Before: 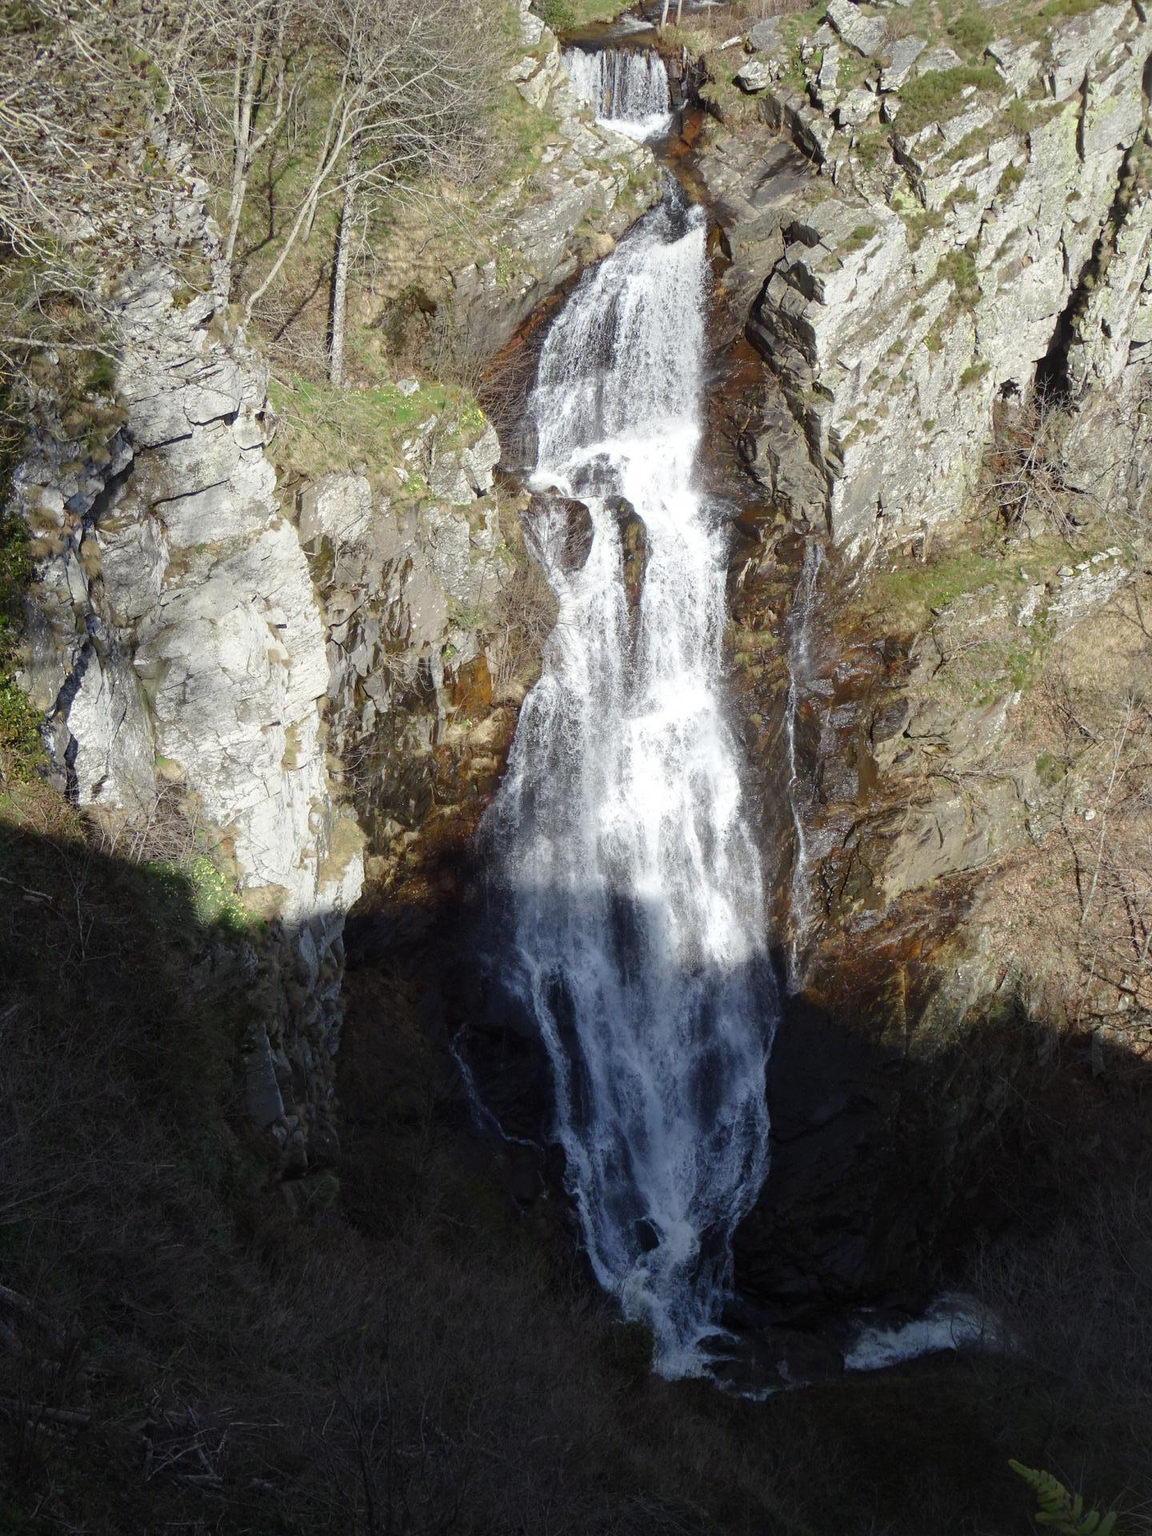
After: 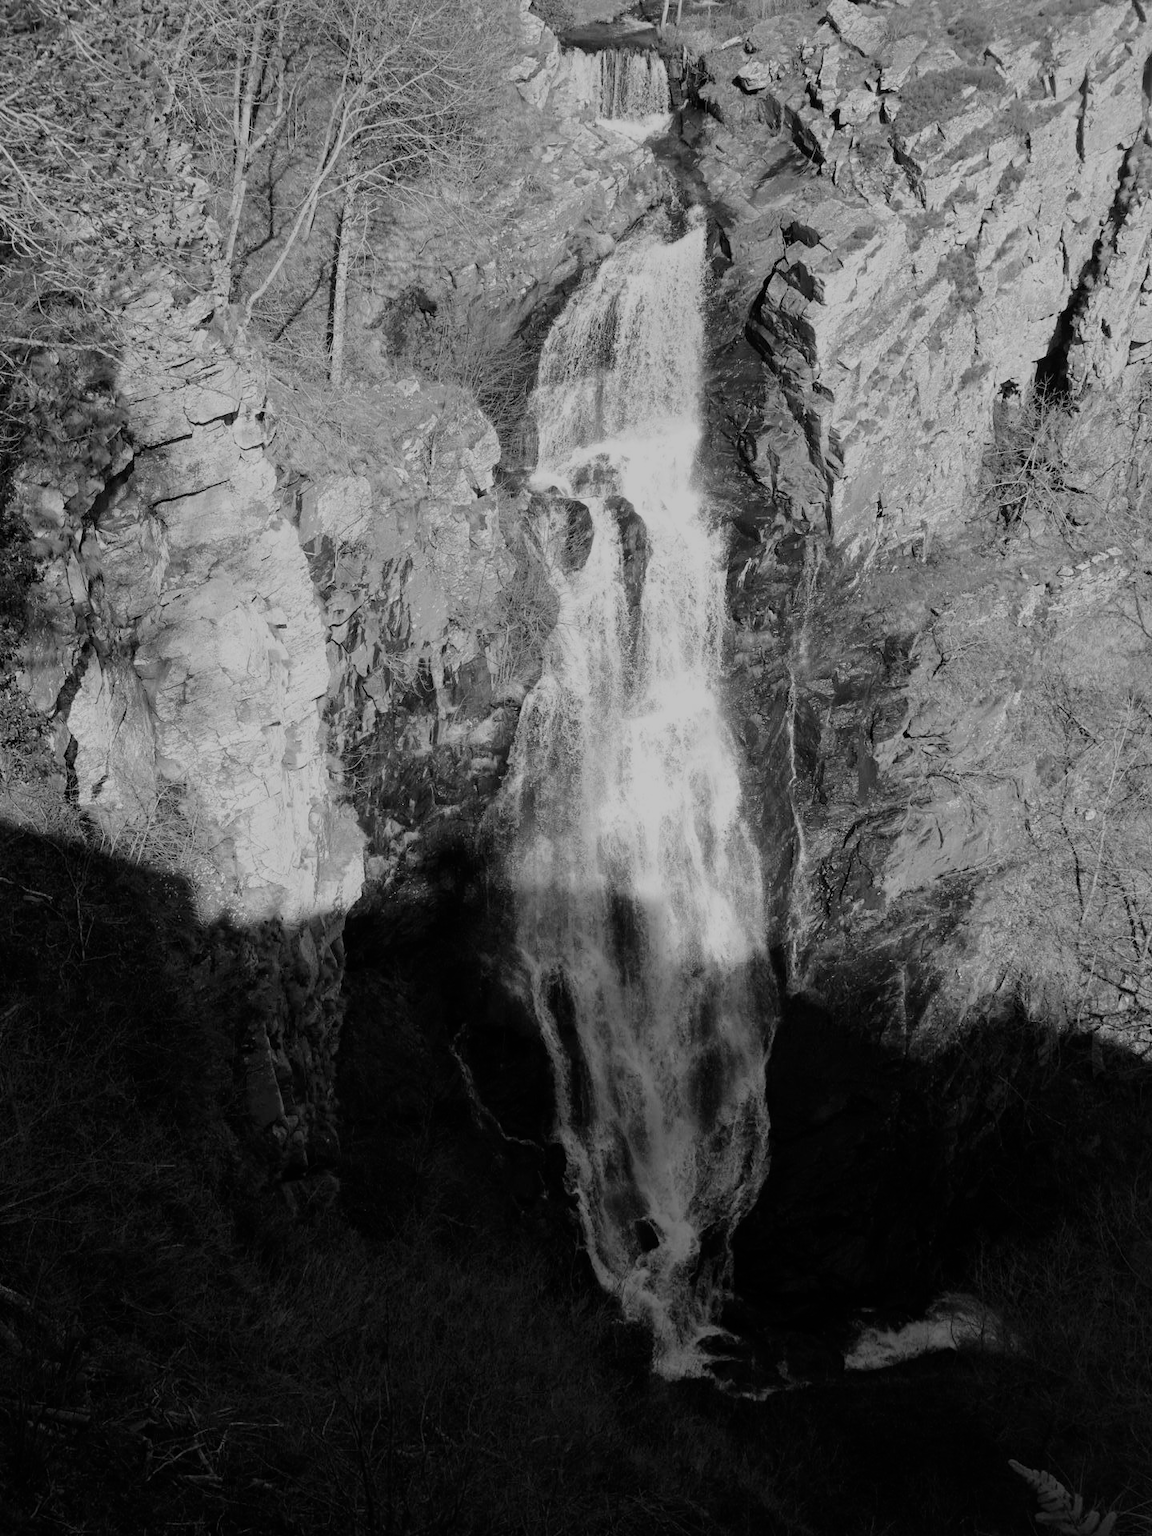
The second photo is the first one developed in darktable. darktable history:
white balance: red 0.986, blue 1.01
filmic rgb: black relative exposure -7.65 EV, white relative exposure 4.56 EV, hardness 3.61
monochrome: a -74.22, b 78.2
